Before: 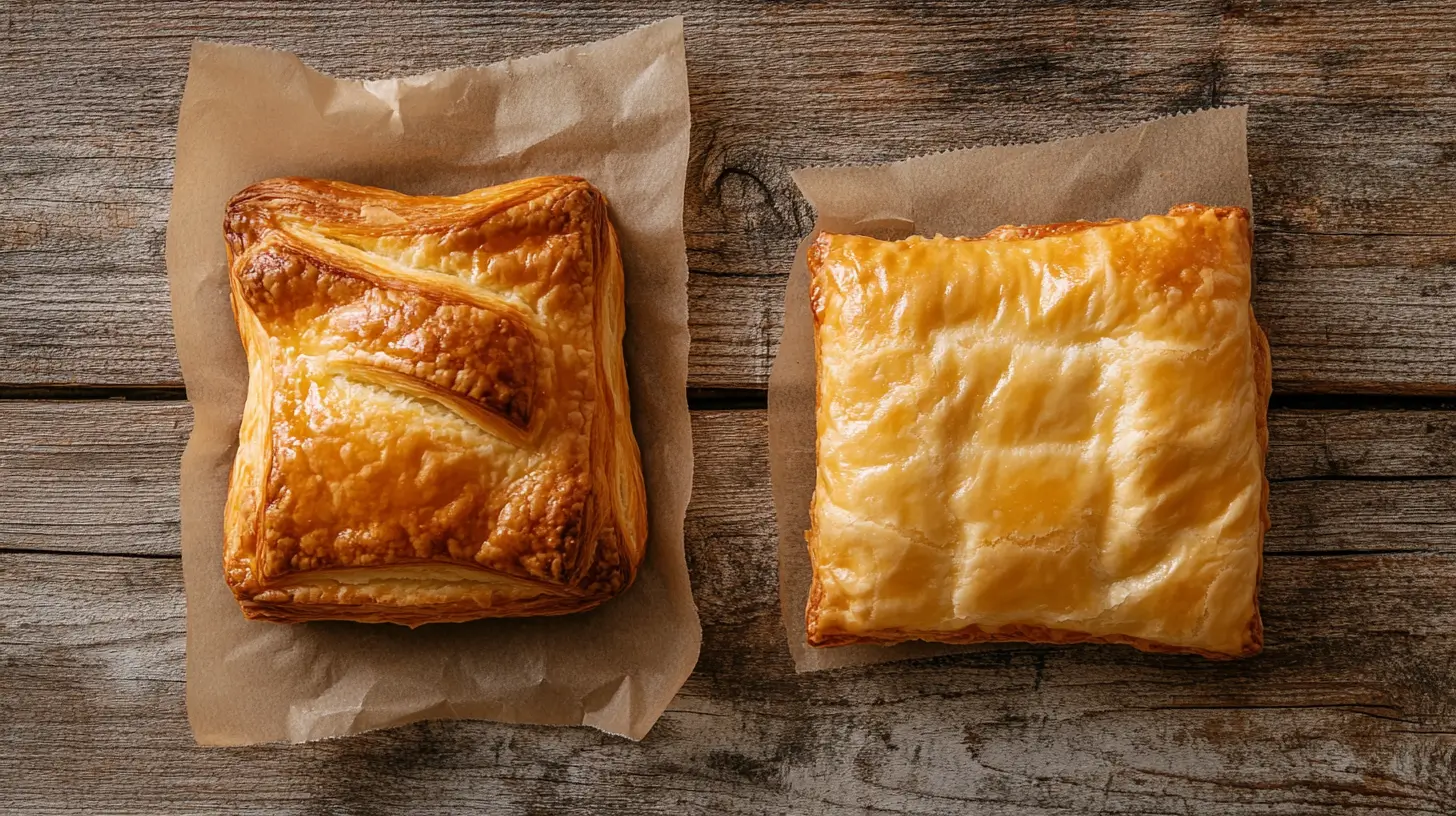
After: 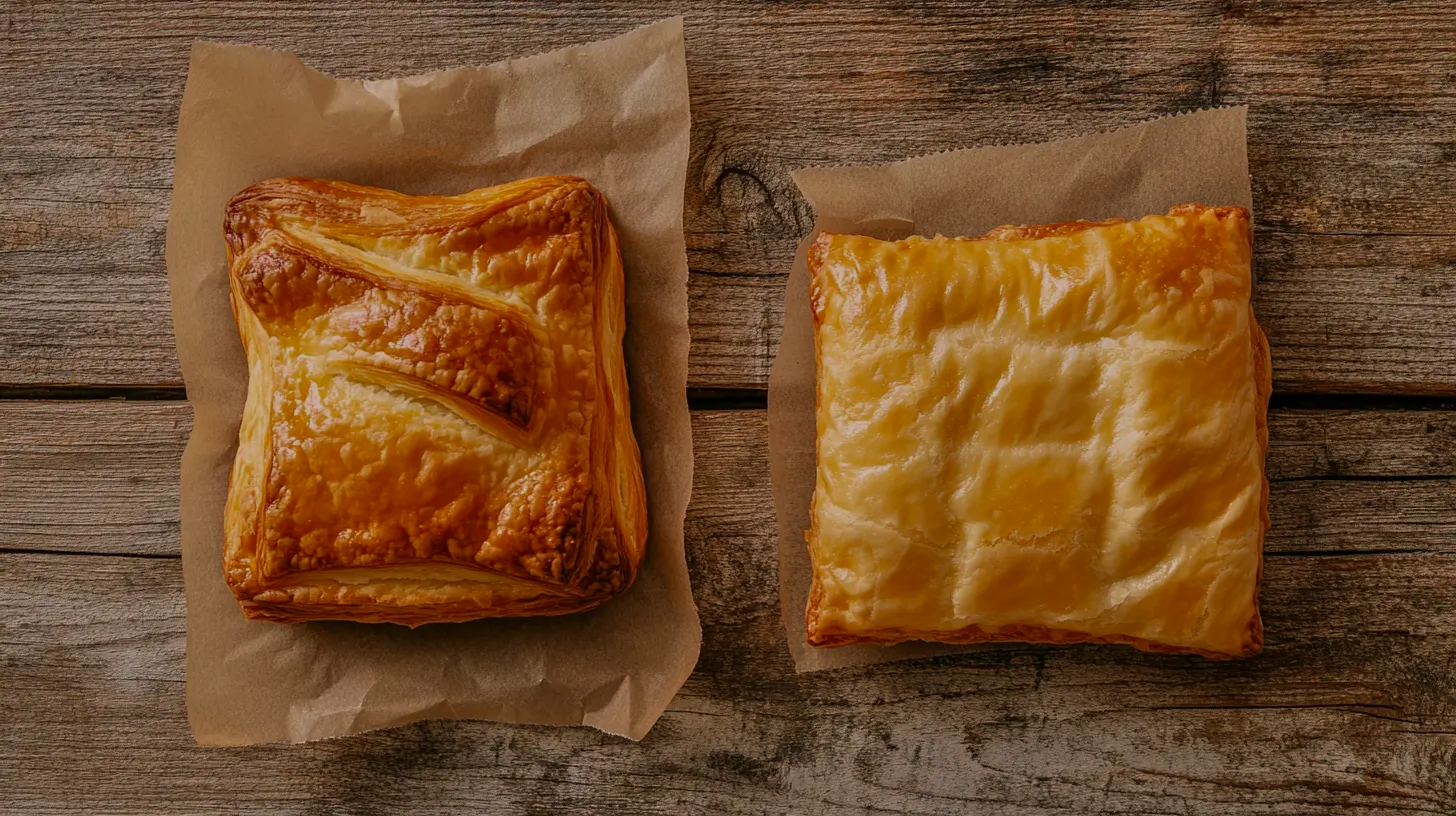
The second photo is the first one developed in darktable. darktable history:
velvia: on, module defaults
contrast brightness saturation: contrast 0.042, saturation 0.073
tone equalizer: -8 EV -0.021 EV, -7 EV 0.041 EV, -6 EV -0.006 EV, -5 EV 0.004 EV, -4 EV -0.052 EV, -3 EV -0.238 EV, -2 EV -0.685 EV, -1 EV -0.979 EV, +0 EV -0.941 EV, mask exposure compensation -0.513 EV
color correction: highlights a* 3.78, highlights b* 5.13
